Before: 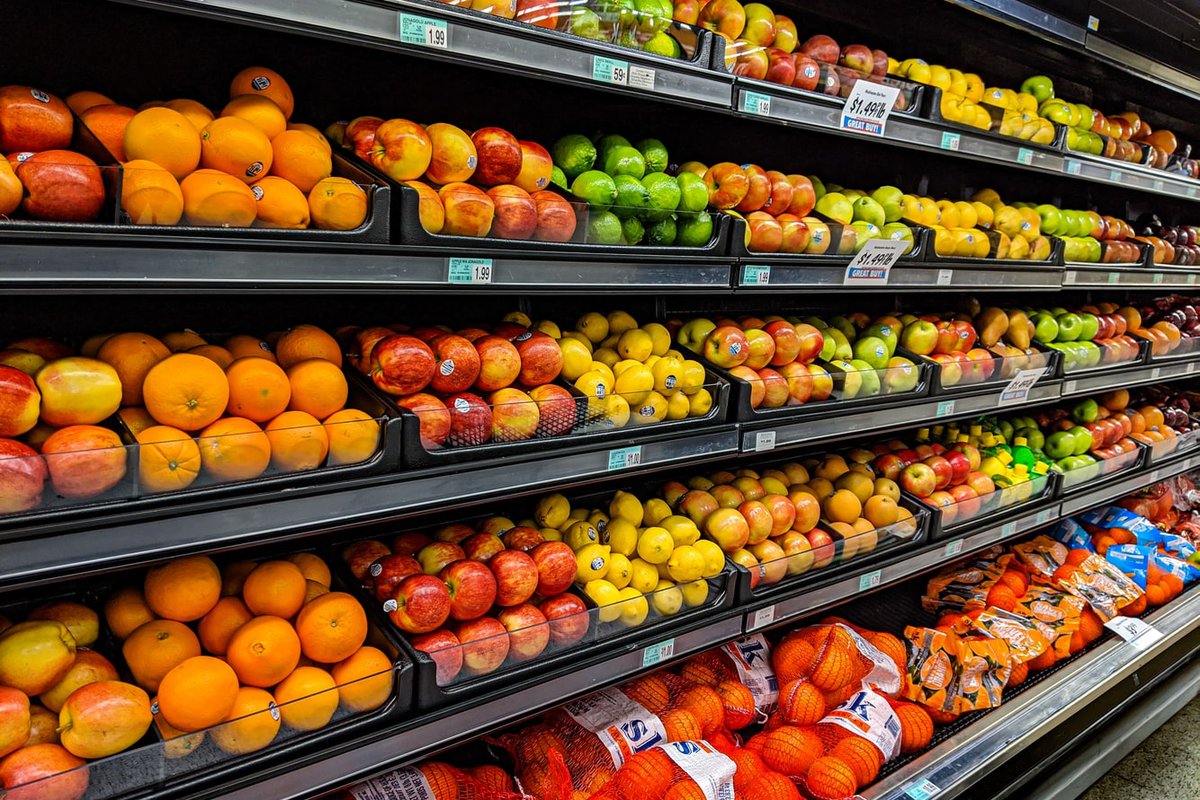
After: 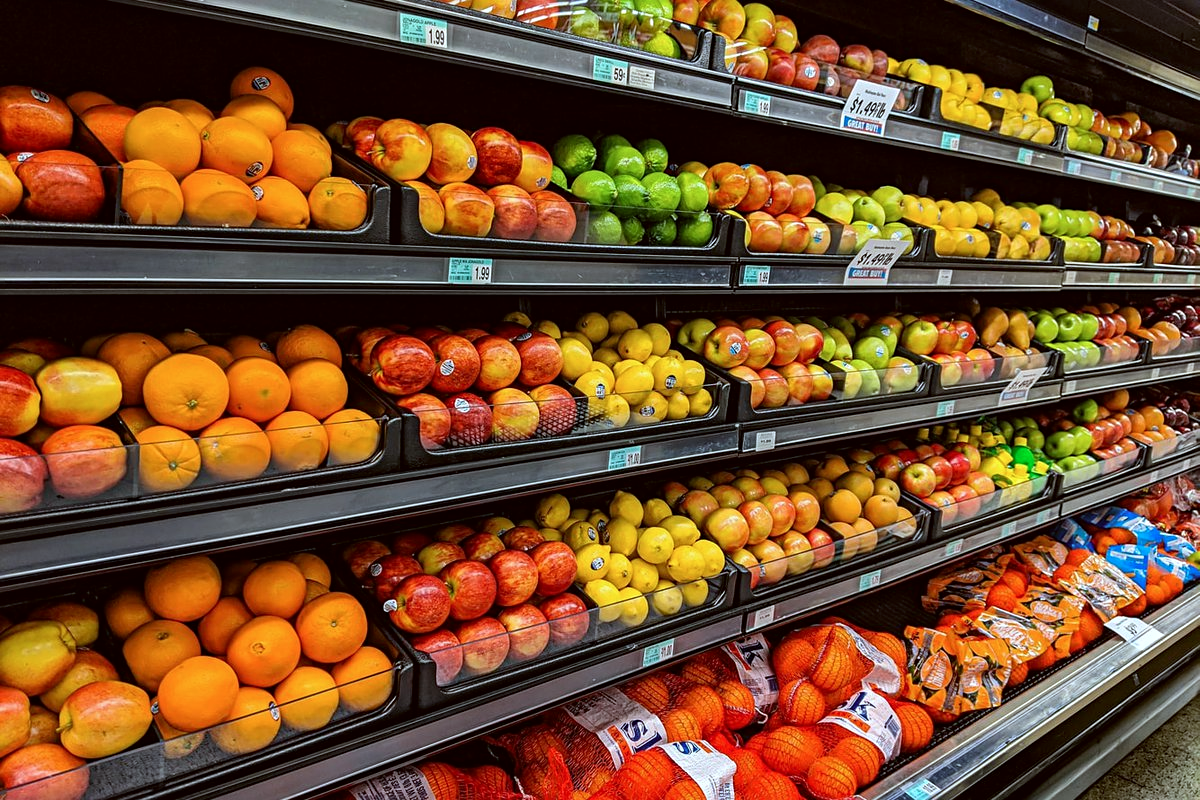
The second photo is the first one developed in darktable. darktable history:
sharpen: amount 0.202
color correction: highlights a* -3.53, highlights b* -6.89, shadows a* 3.04, shadows b* 5.23
